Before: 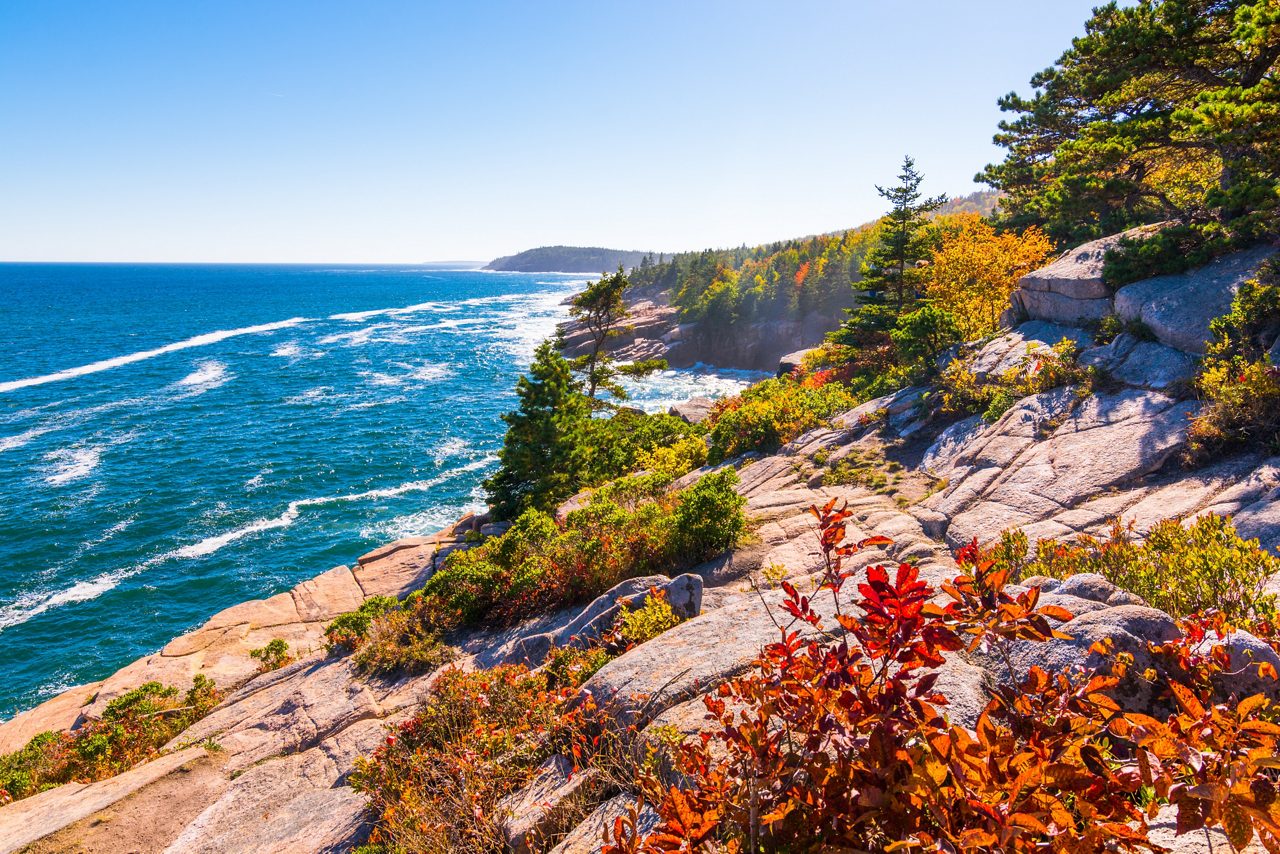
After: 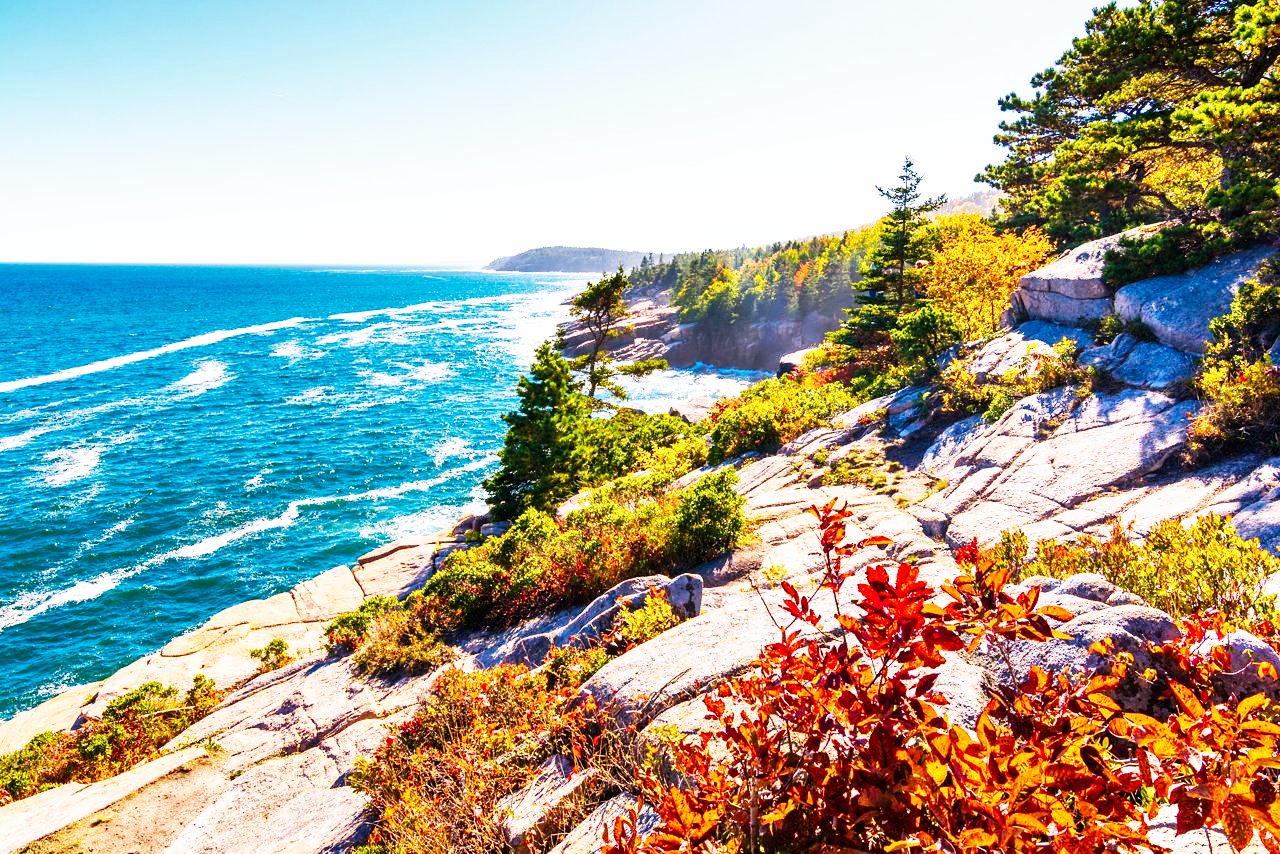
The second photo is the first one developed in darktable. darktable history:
base curve: curves: ch0 [(0, 0) (0.007, 0.004) (0.027, 0.03) (0.046, 0.07) (0.207, 0.54) (0.442, 0.872) (0.673, 0.972) (1, 1)], preserve colors none
shadows and highlights: shadows 32.83, highlights -47.7, soften with gaussian
